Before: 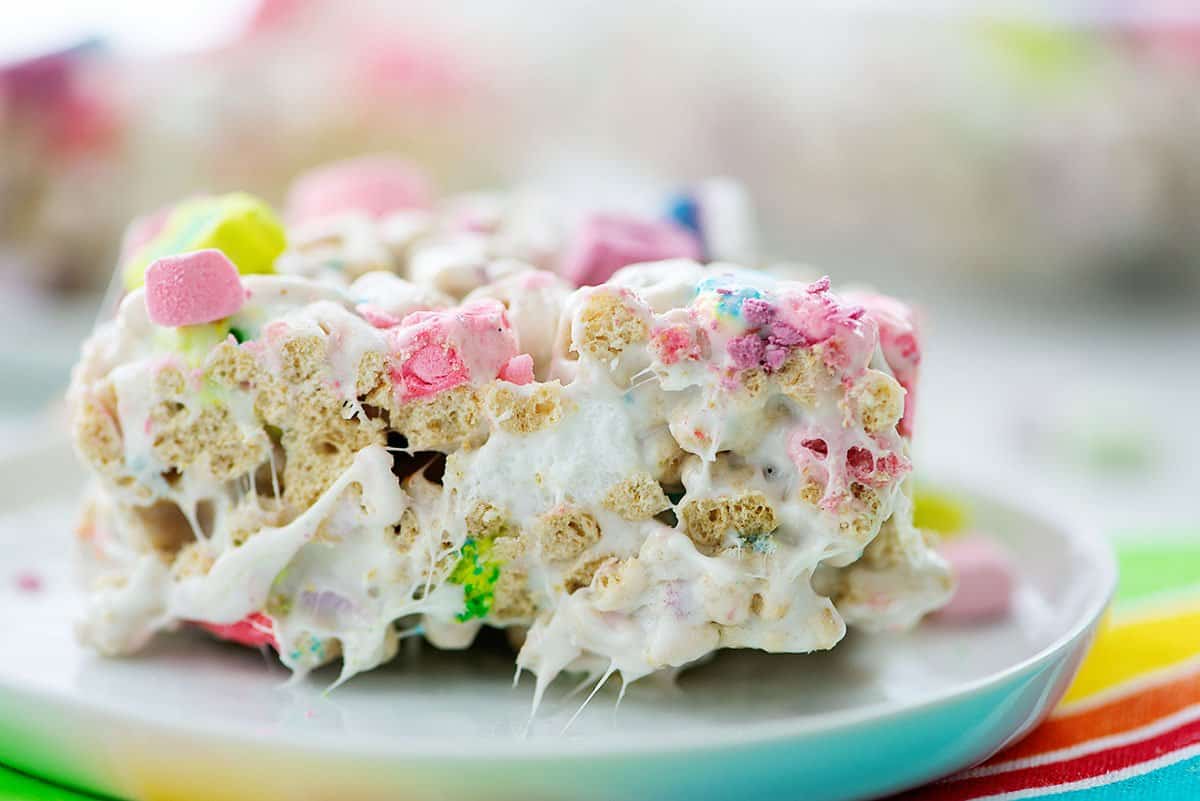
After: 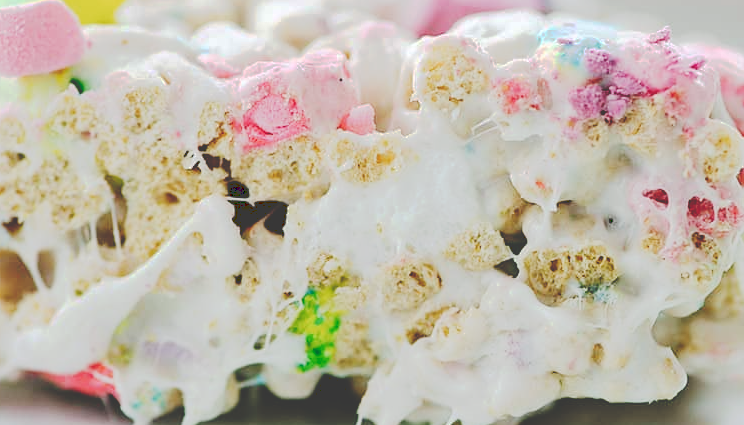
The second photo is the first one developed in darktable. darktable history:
tone curve: curves: ch0 [(0, 0) (0.003, 0.232) (0.011, 0.232) (0.025, 0.232) (0.044, 0.233) (0.069, 0.234) (0.1, 0.237) (0.136, 0.247) (0.177, 0.258) (0.224, 0.283) (0.277, 0.332) (0.335, 0.401) (0.399, 0.483) (0.468, 0.56) (0.543, 0.637) (0.623, 0.706) (0.709, 0.764) (0.801, 0.816) (0.898, 0.859) (1, 1)], preserve colors none
crop: left 13.312%, top 31.28%, right 24.627%, bottom 15.582%
